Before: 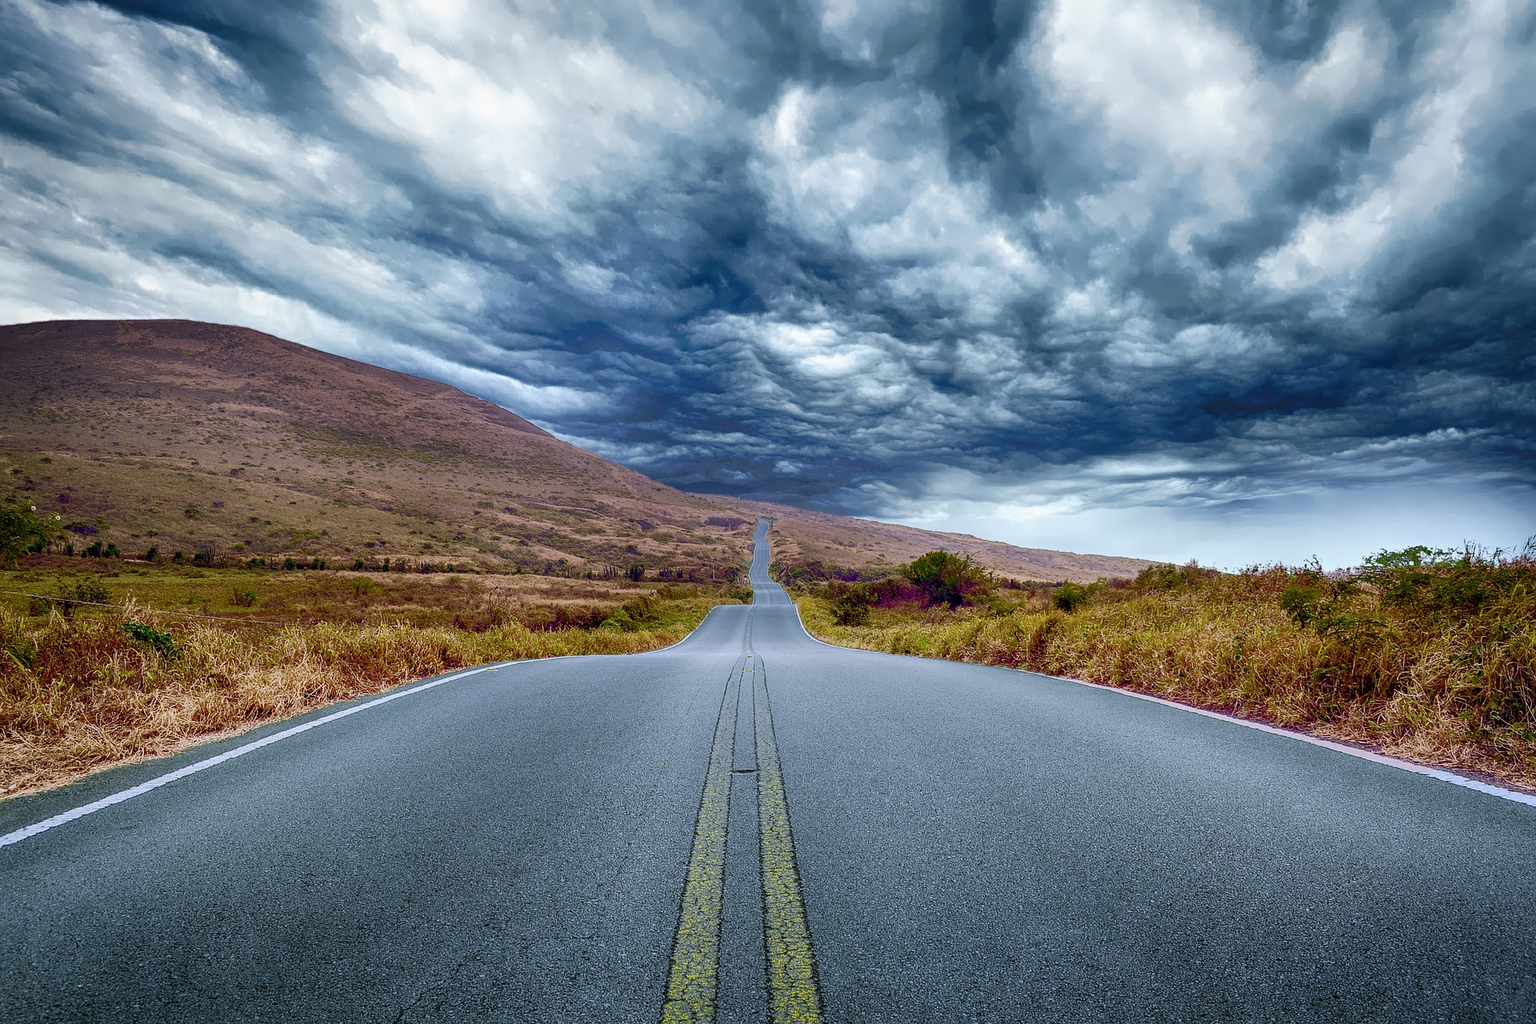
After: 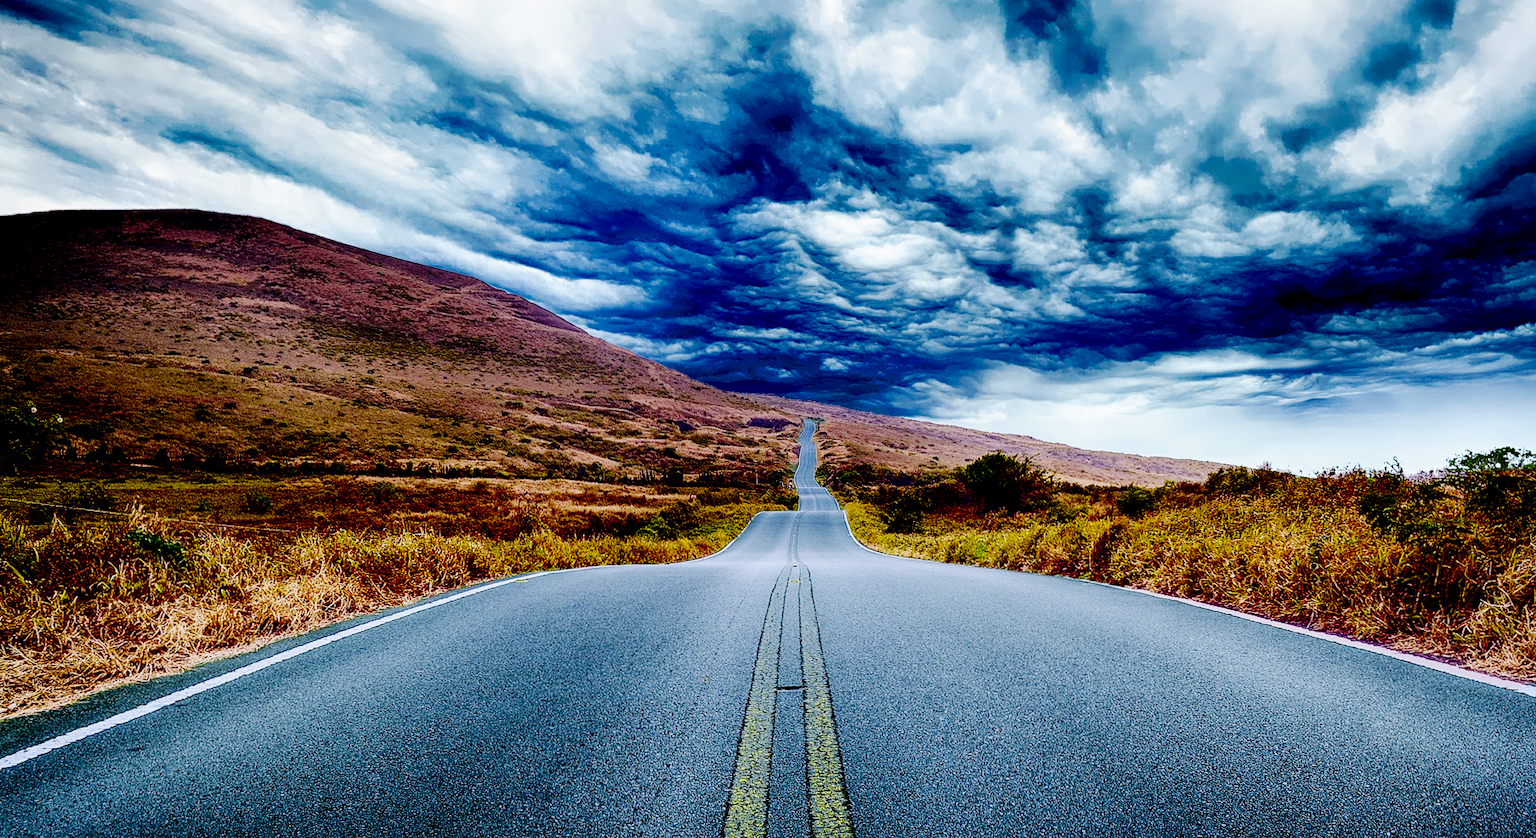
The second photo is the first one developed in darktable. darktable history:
crop and rotate: angle 0.112°, top 12.068%, right 5.609%, bottom 10.609%
exposure: black level correction 0.055, exposure -0.031 EV, compensate highlight preservation false
base curve: curves: ch0 [(0, 0) (0.036, 0.025) (0.121, 0.166) (0.206, 0.329) (0.605, 0.79) (1, 1)], preserve colors none
